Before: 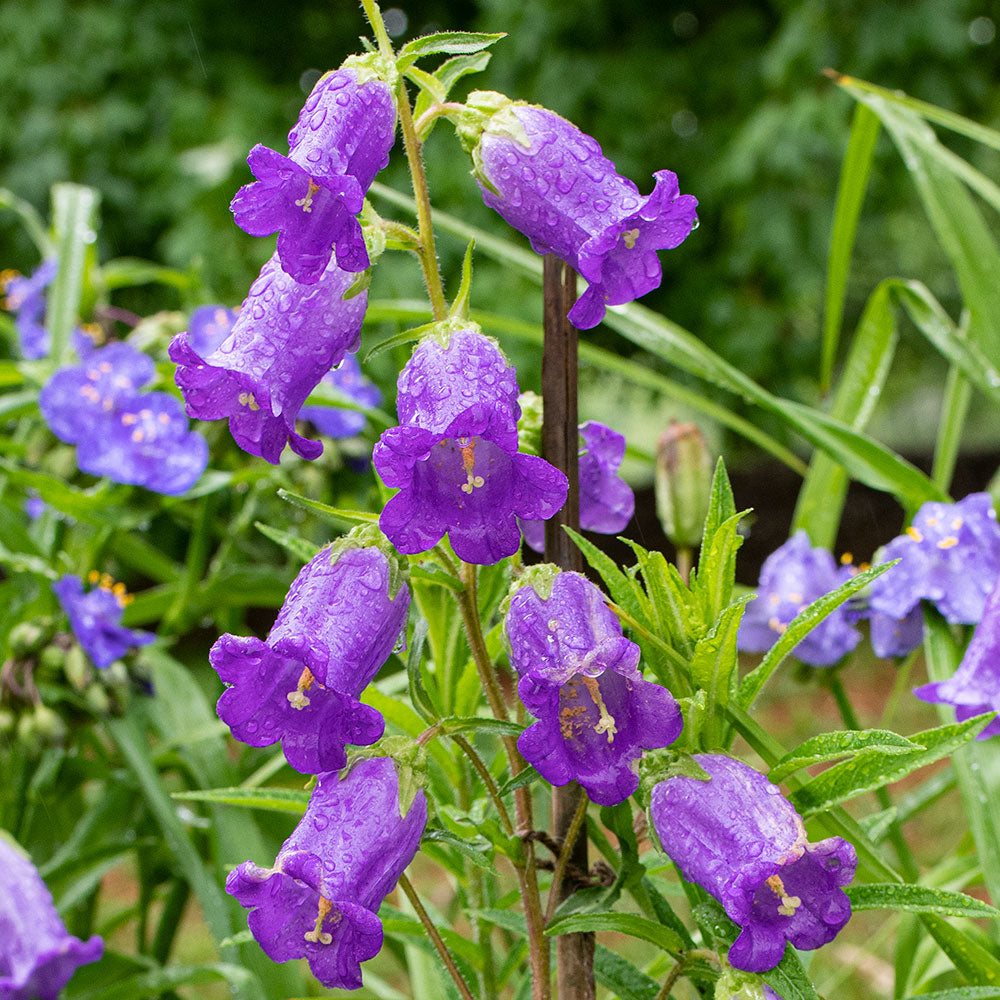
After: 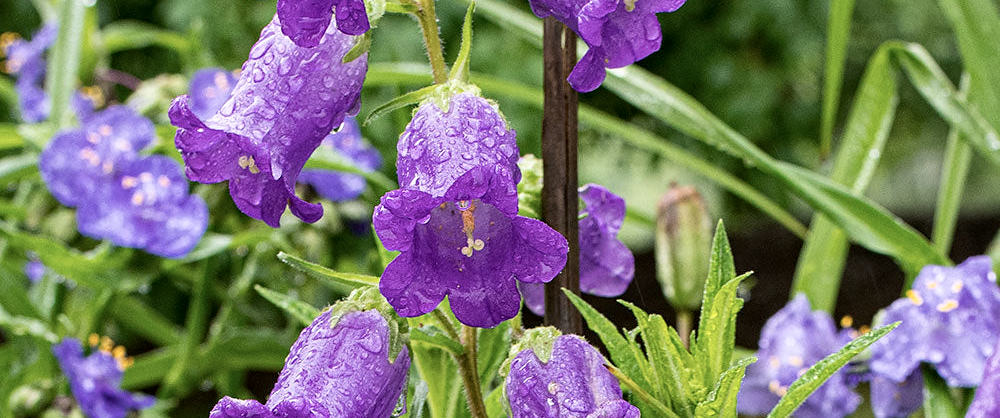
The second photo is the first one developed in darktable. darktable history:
crop and rotate: top 23.731%, bottom 34.369%
contrast brightness saturation: contrast 0.109, saturation -0.169
contrast equalizer: octaves 7, y [[0.502, 0.505, 0.512, 0.529, 0.564, 0.588], [0.5 ×6], [0.502, 0.505, 0.512, 0.529, 0.564, 0.588], [0, 0.001, 0.001, 0.004, 0.008, 0.011], [0, 0.001, 0.001, 0.004, 0.008, 0.011]]
local contrast: mode bilateral grid, contrast 10, coarseness 26, detail 115%, midtone range 0.2
